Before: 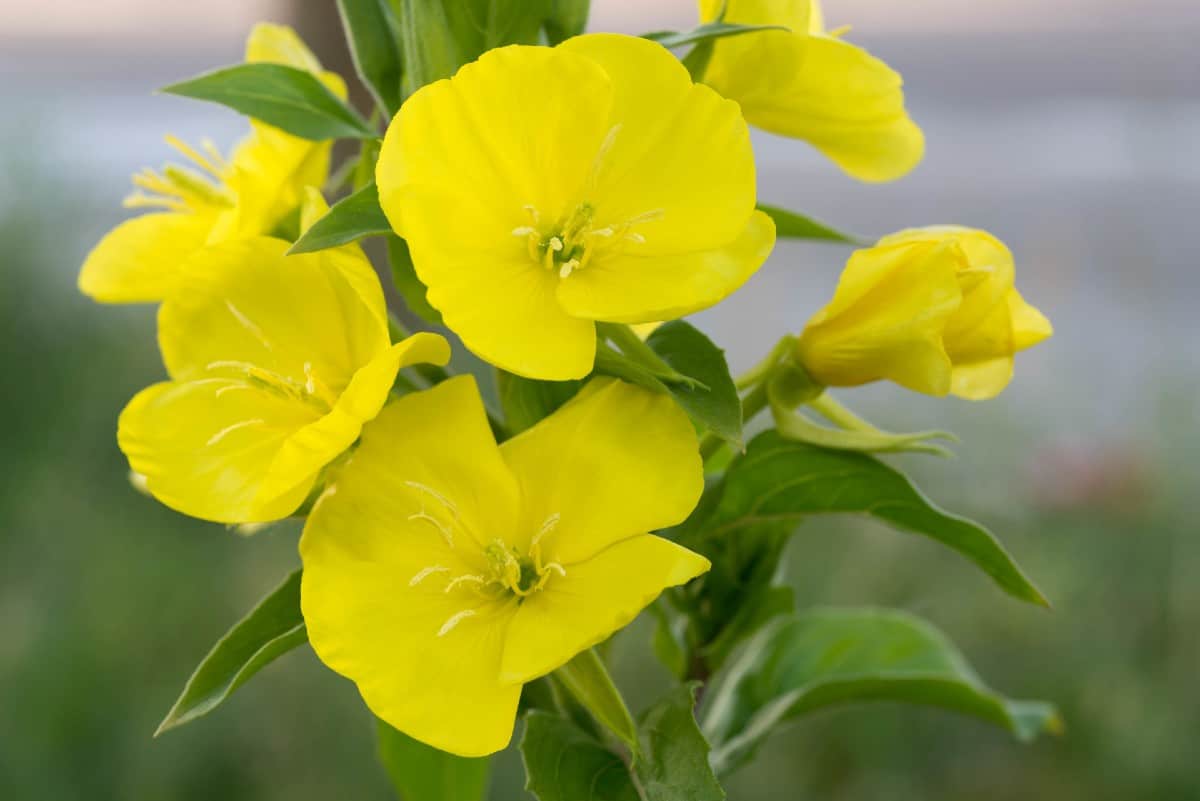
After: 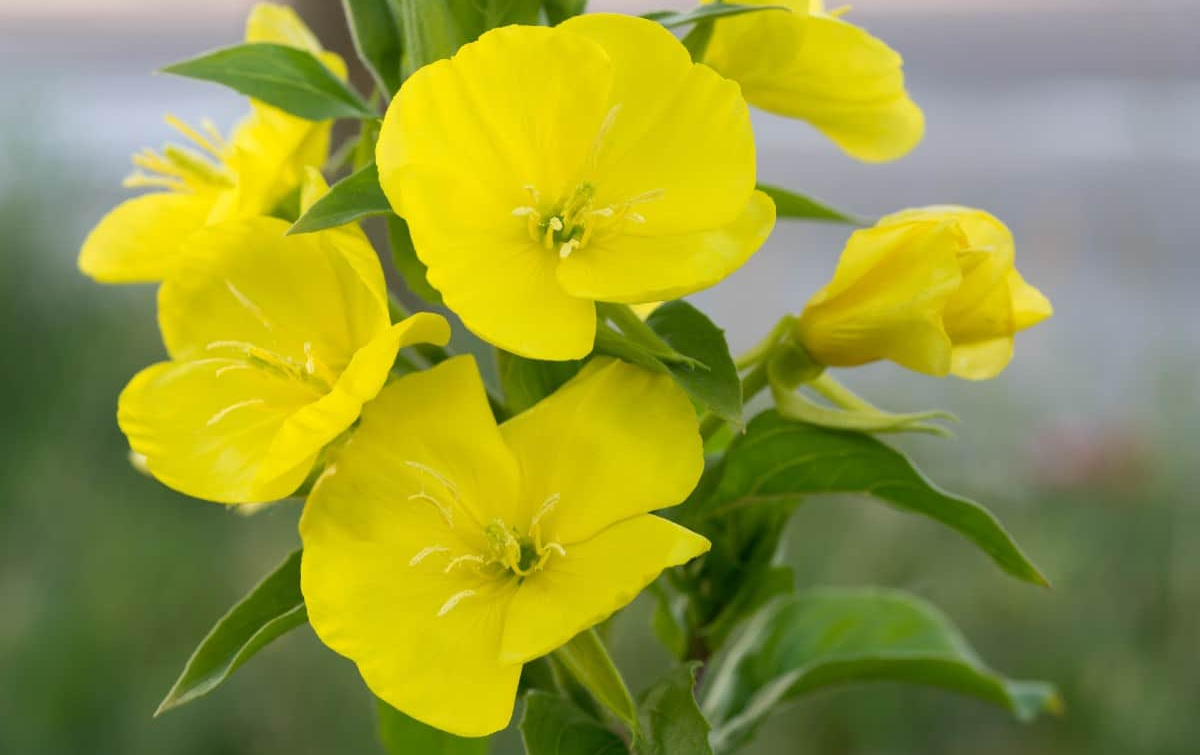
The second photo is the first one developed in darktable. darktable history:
crop and rotate: top 2.575%, bottom 3.108%
